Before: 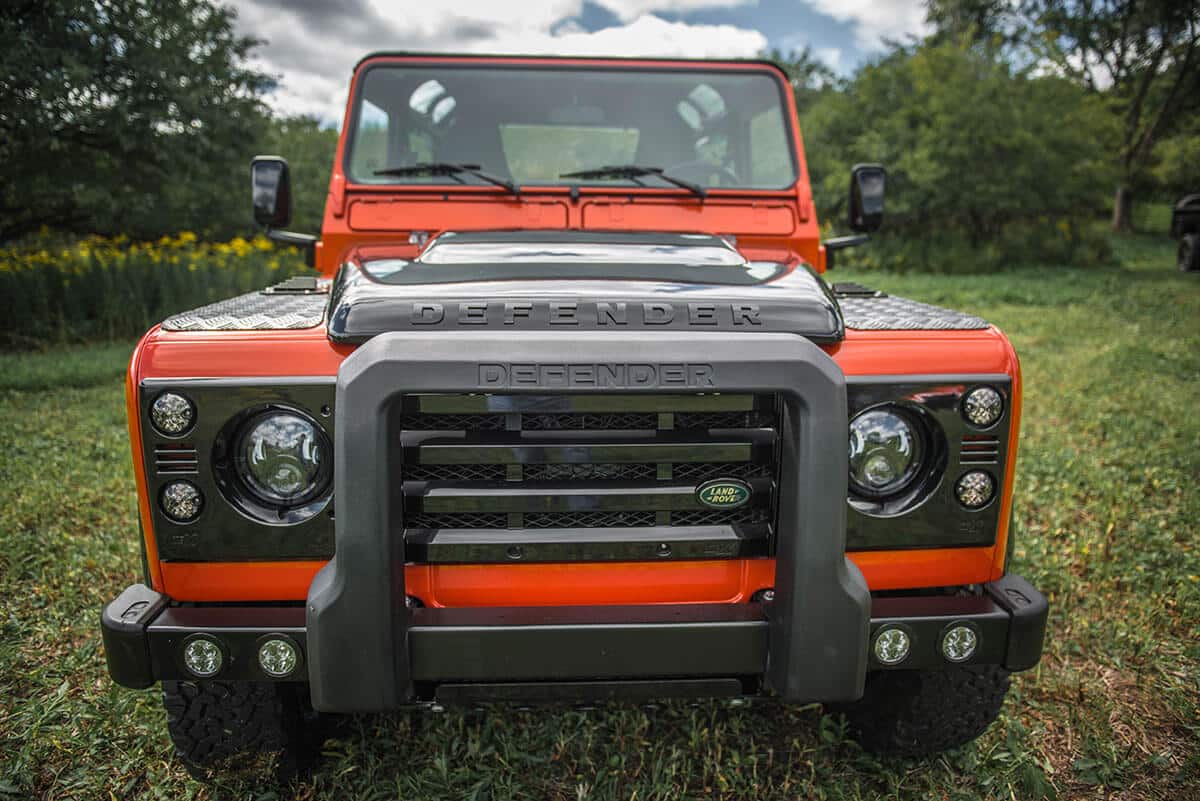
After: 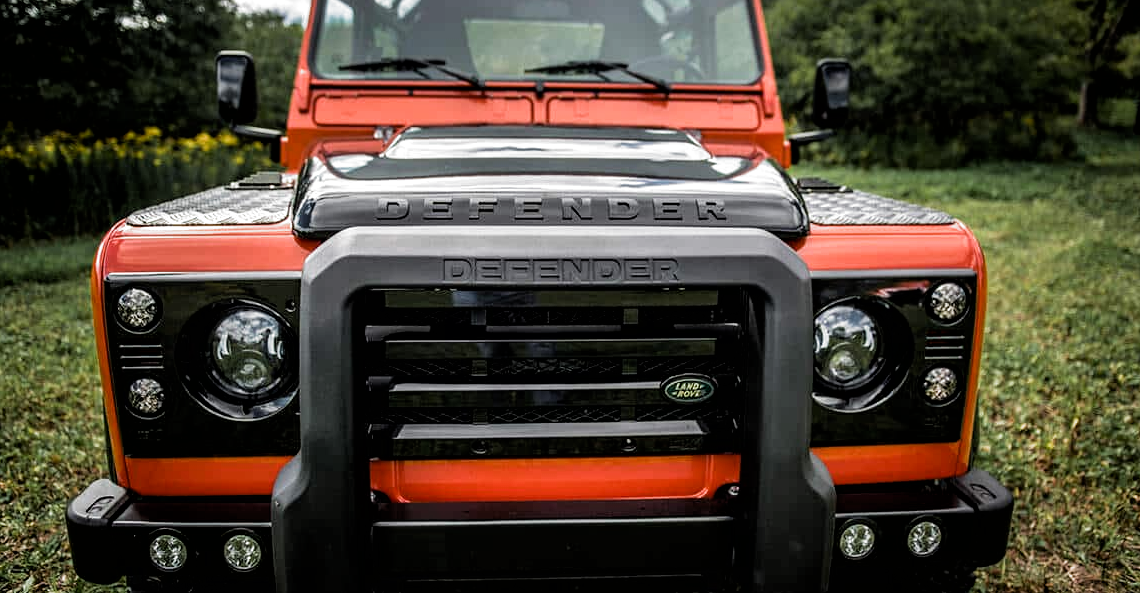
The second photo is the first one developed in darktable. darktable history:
crop and rotate: left 2.991%, top 13.302%, right 1.981%, bottom 12.636%
filmic rgb: black relative exposure -8.2 EV, white relative exposure 2.2 EV, threshold 3 EV, hardness 7.11, latitude 75%, contrast 1.325, highlights saturation mix -2%, shadows ↔ highlights balance 30%, preserve chrominance RGB euclidean norm, color science v5 (2021), contrast in shadows safe, contrast in highlights safe, enable highlight reconstruction true
exposure: black level correction 0.01, exposure 0.014 EV, compensate highlight preservation false
